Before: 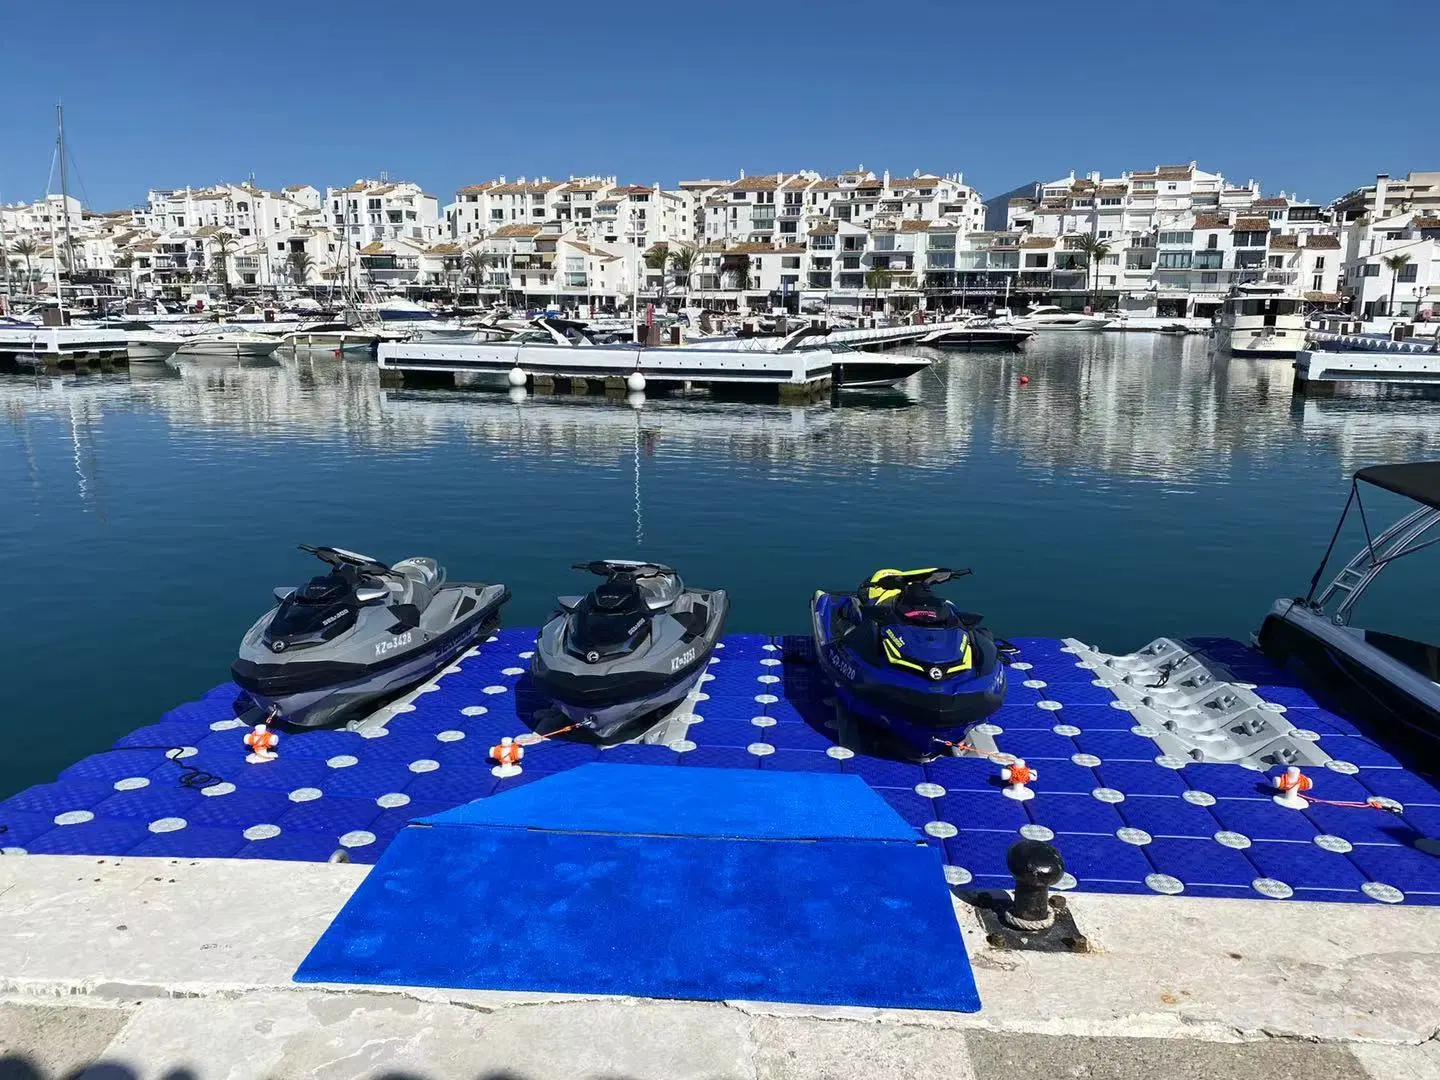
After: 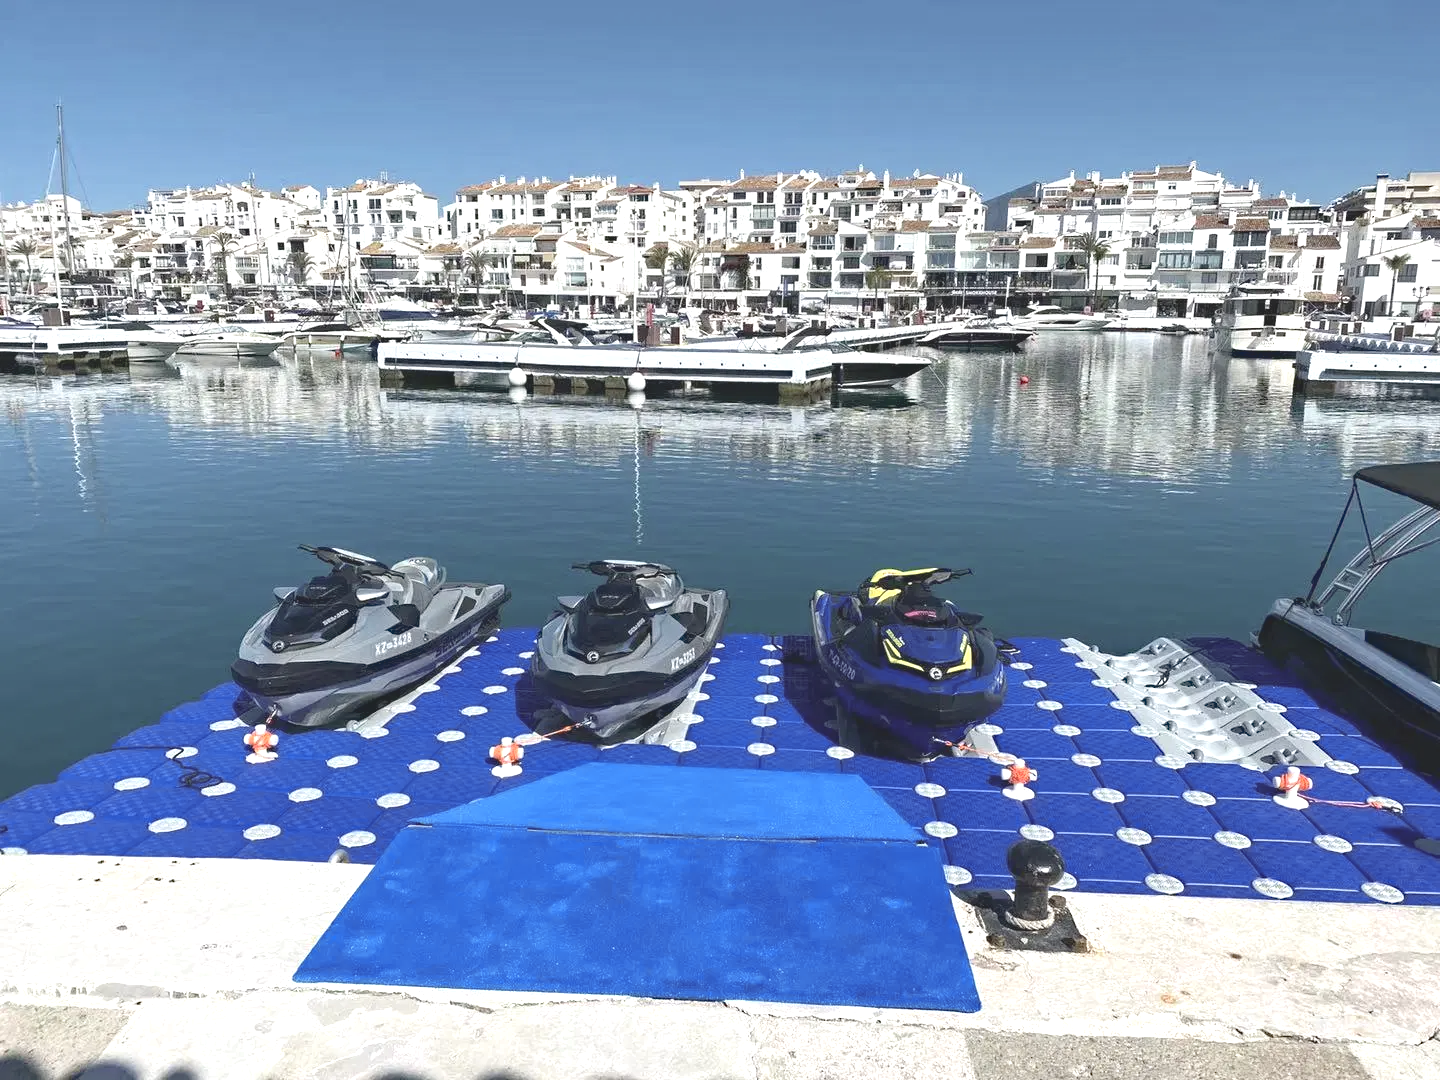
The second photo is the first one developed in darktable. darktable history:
exposure: black level correction 0, exposure 1.2 EV, compensate highlight preservation false
color zones: curves: ch1 [(0.239, 0.552) (0.75, 0.5)]; ch2 [(0.25, 0.462) (0.749, 0.457)]
haze removal: compatibility mode true, adaptive false
contrast brightness saturation: contrast -0.264, saturation -0.446
